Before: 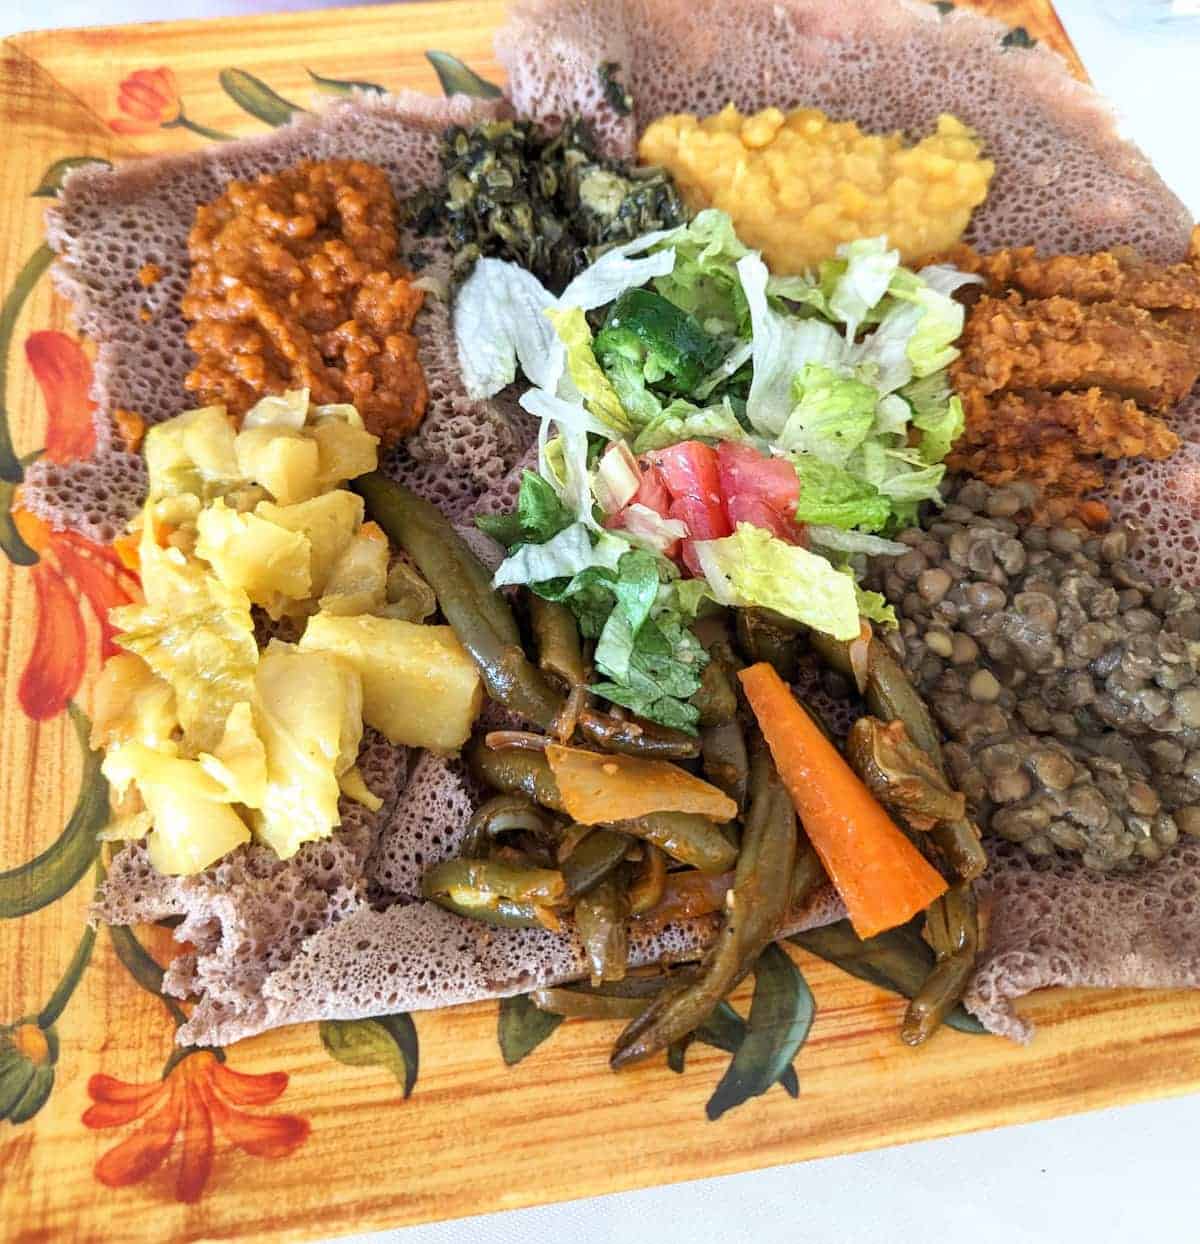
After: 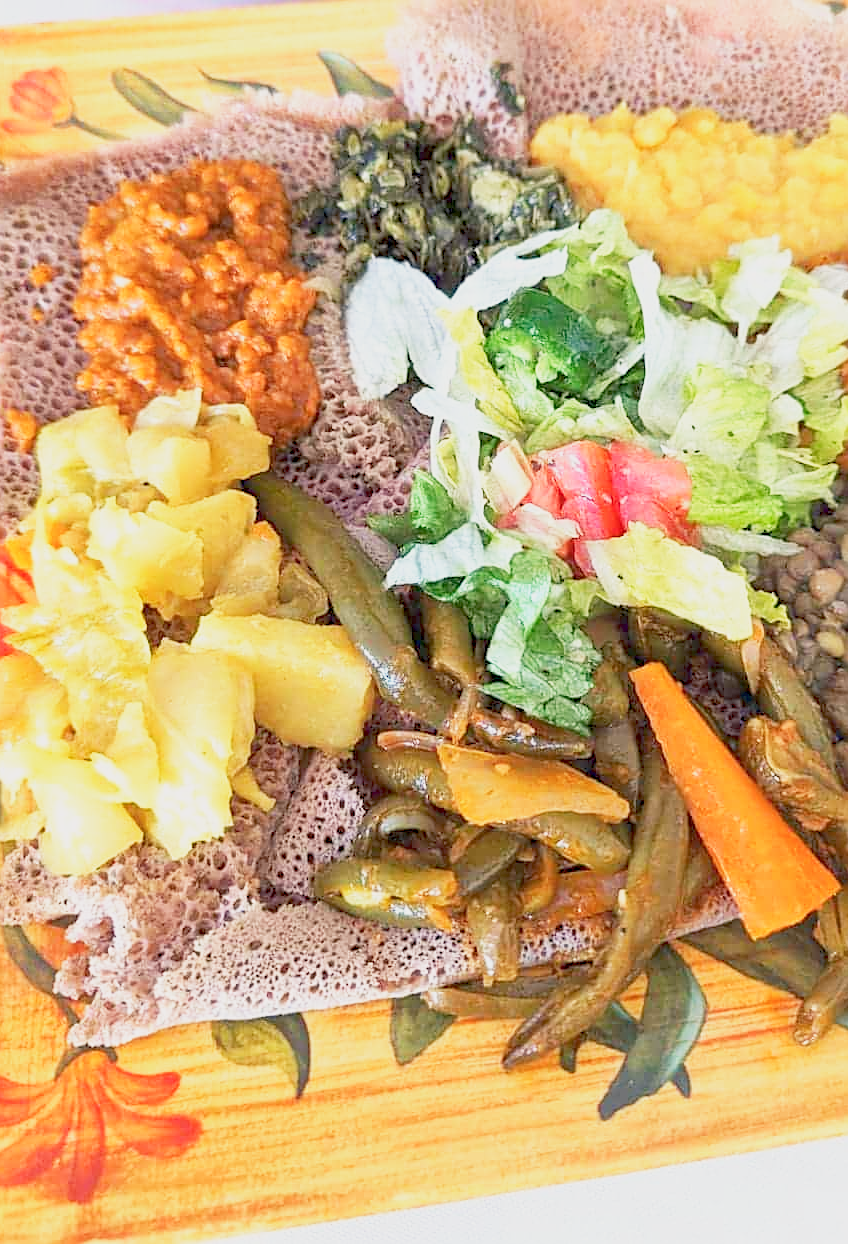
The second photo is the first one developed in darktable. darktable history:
crop and rotate: left 9.001%, right 20.274%
base curve: curves: ch0 [(0, 0) (0.088, 0.125) (0.176, 0.251) (0.354, 0.501) (0.613, 0.749) (1, 0.877)], preserve colors none
exposure: black level correction 0, exposure 0.702 EV, compensate highlight preservation false
color balance rgb: shadows lift › chroma 2.059%, shadows lift › hue 248.97°, highlights gain › chroma 1.011%, highlights gain › hue 60.16°, perceptual saturation grading › global saturation 0.28%, contrast -29.652%
sharpen: on, module defaults
